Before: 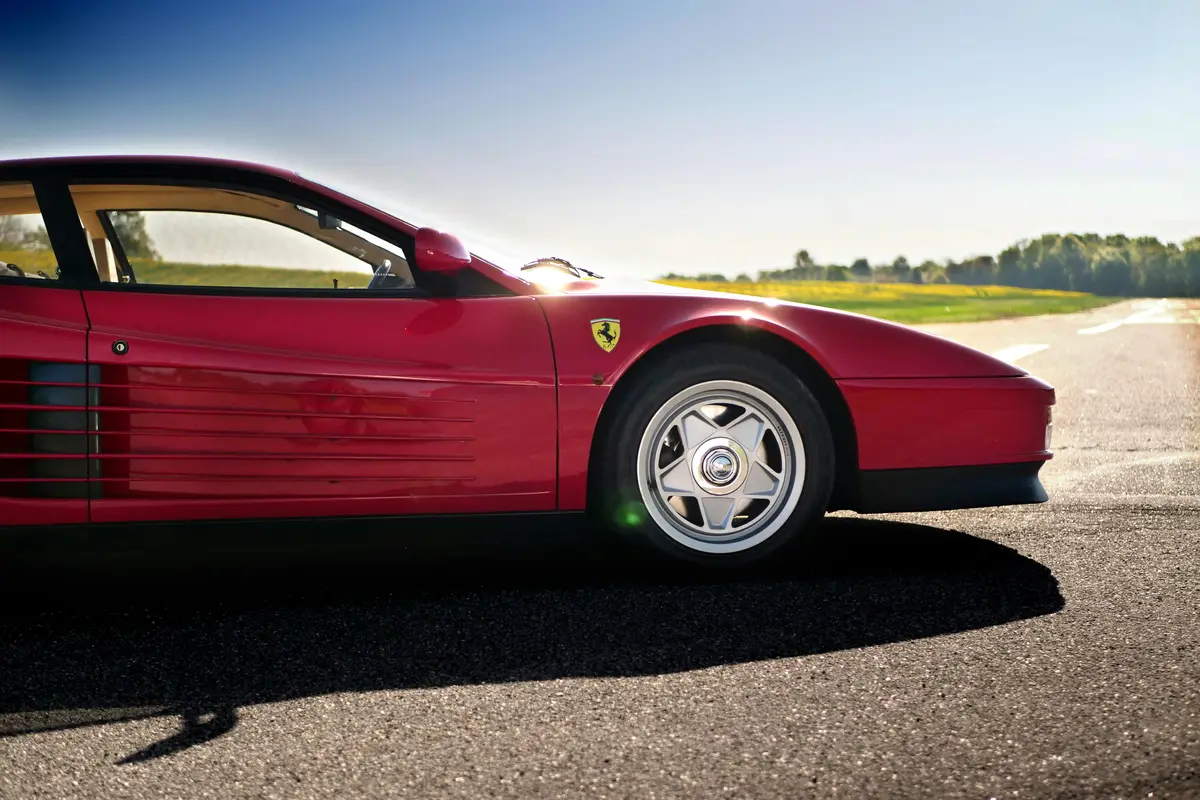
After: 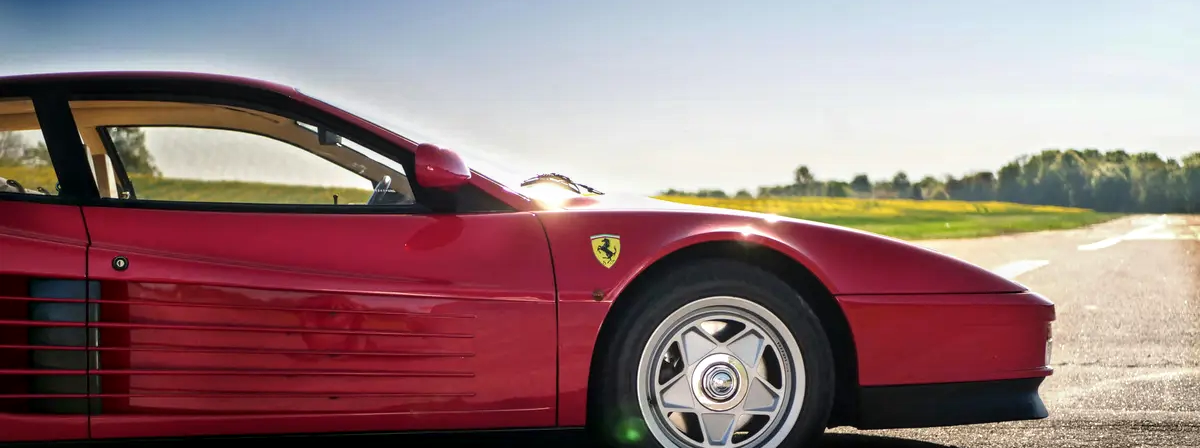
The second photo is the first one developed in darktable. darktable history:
local contrast: on, module defaults
crop and rotate: top 10.605%, bottom 33.274%
